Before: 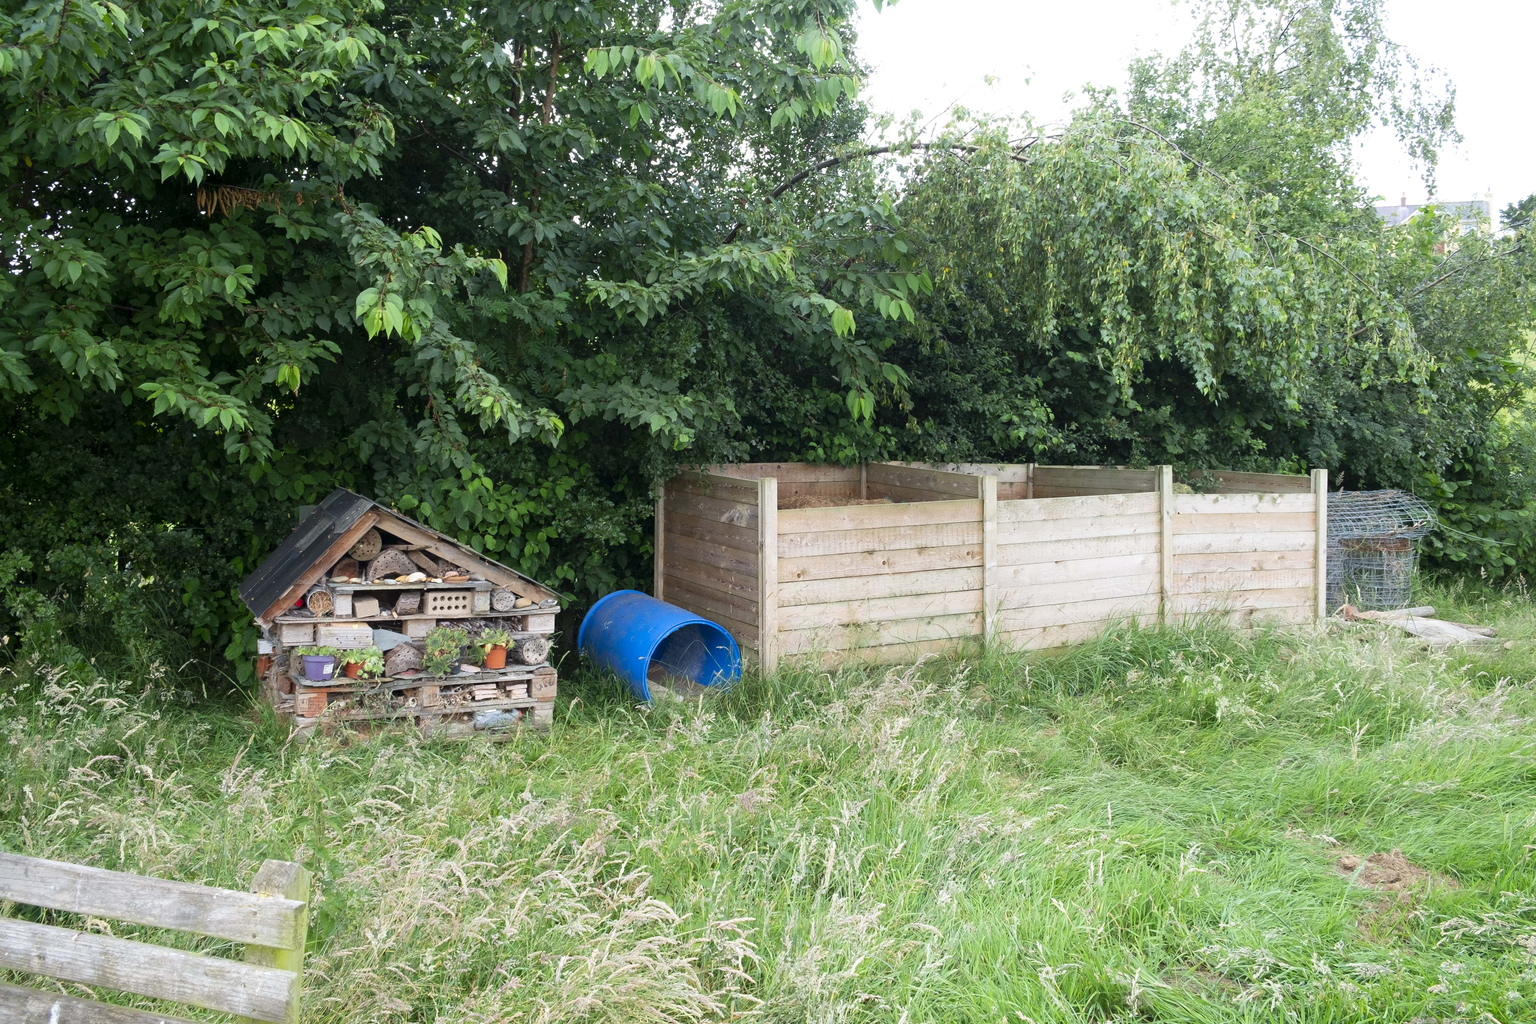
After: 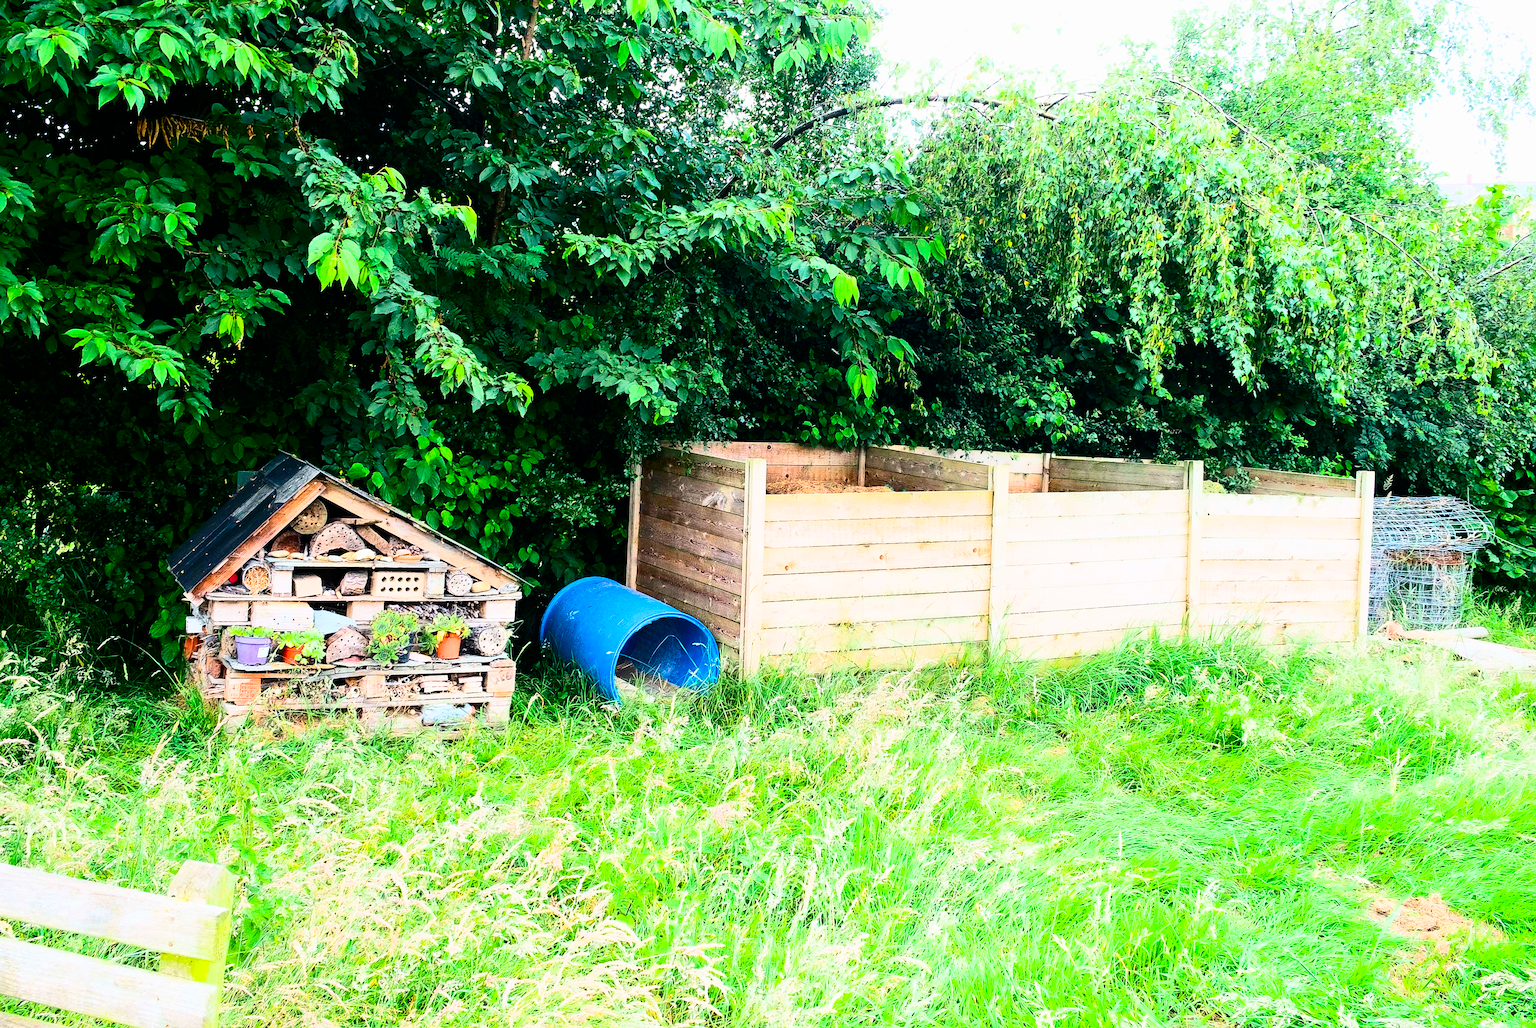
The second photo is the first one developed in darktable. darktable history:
crop and rotate: angle -2.08°, left 3.166%, top 3.831%, right 1.493%, bottom 0.436%
sharpen: on, module defaults
filmic rgb: black relative exposure -5.13 EV, white relative exposure 3.98 EV, hardness 2.89, contrast 1.301, highlights saturation mix -28.96%
exposure: black level correction -0.006, exposure 1 EV, compensate exposure bias true, compensate highlight preservation false
color balance rgb: shadows lift › chroma 5.185%, shadows lift › hue 237.98°, linear chroma grading › global chroma 25.565%, perceptual saturation grading › global saturation 19.318%
tone equalizer: on, module defaults
contrast brightness saturation: contrast 0.404, brightness 0.055, saturation 0.25
